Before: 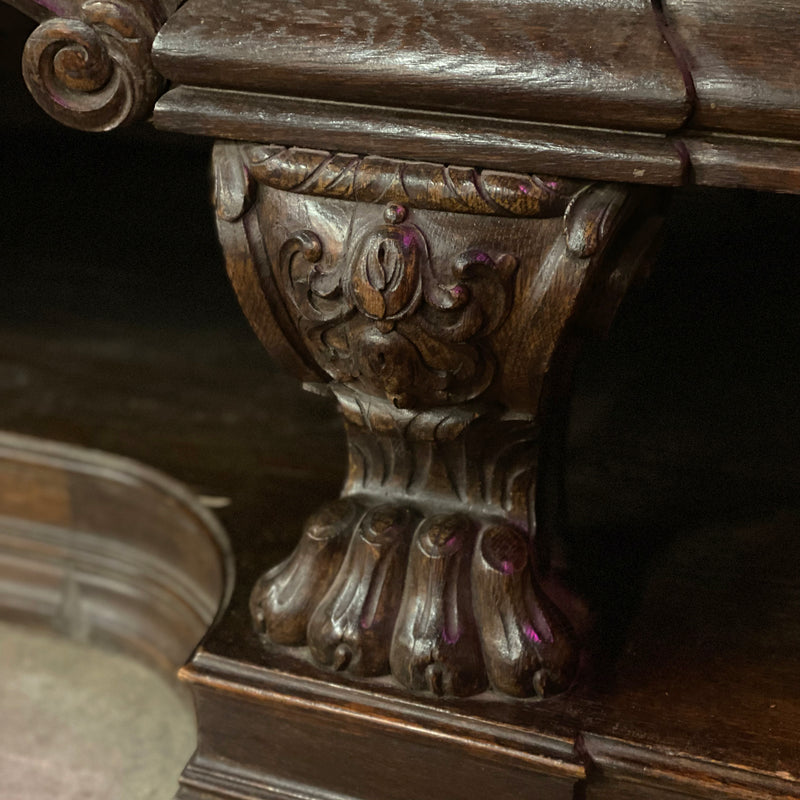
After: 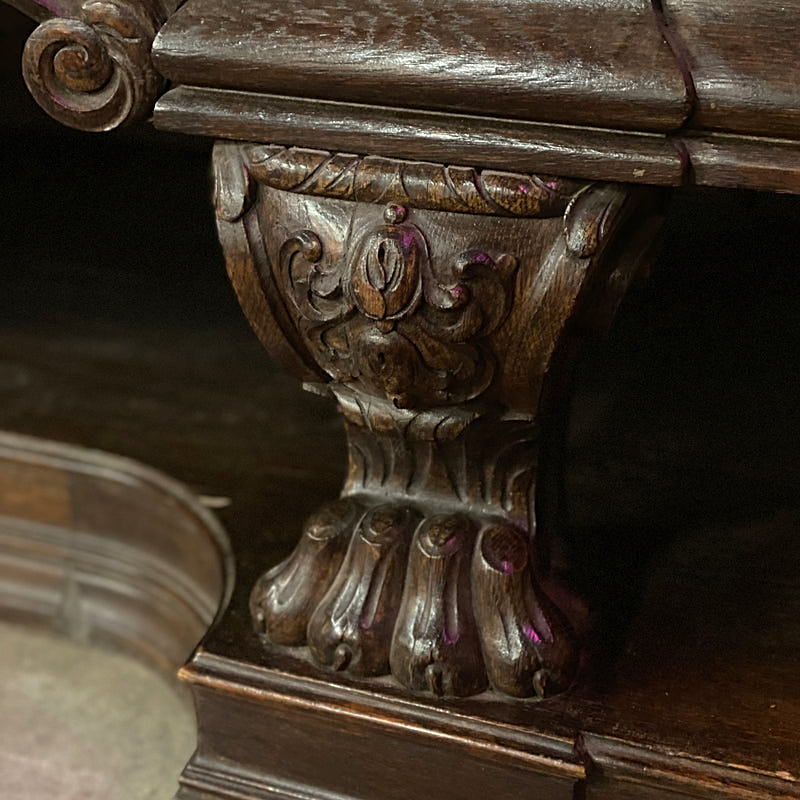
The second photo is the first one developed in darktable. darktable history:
color zones: curves: ch0 [(0, 0.5) (0.143, 0.5) (0.286, 0.5) (0.429, 0.5) (0.571, 0.5) (0.714, 0.476) (0.857, 0.5) (1, 0.5)]; ch2 [(0, 0.5) (0.143, 0.5) (0.286, 0.5) (0.429, 0.5) (0.571, 0.5) (0.714, 0.487) (0.857, 0.5) (1, 0.5)]
sharpen: on, module defaults
